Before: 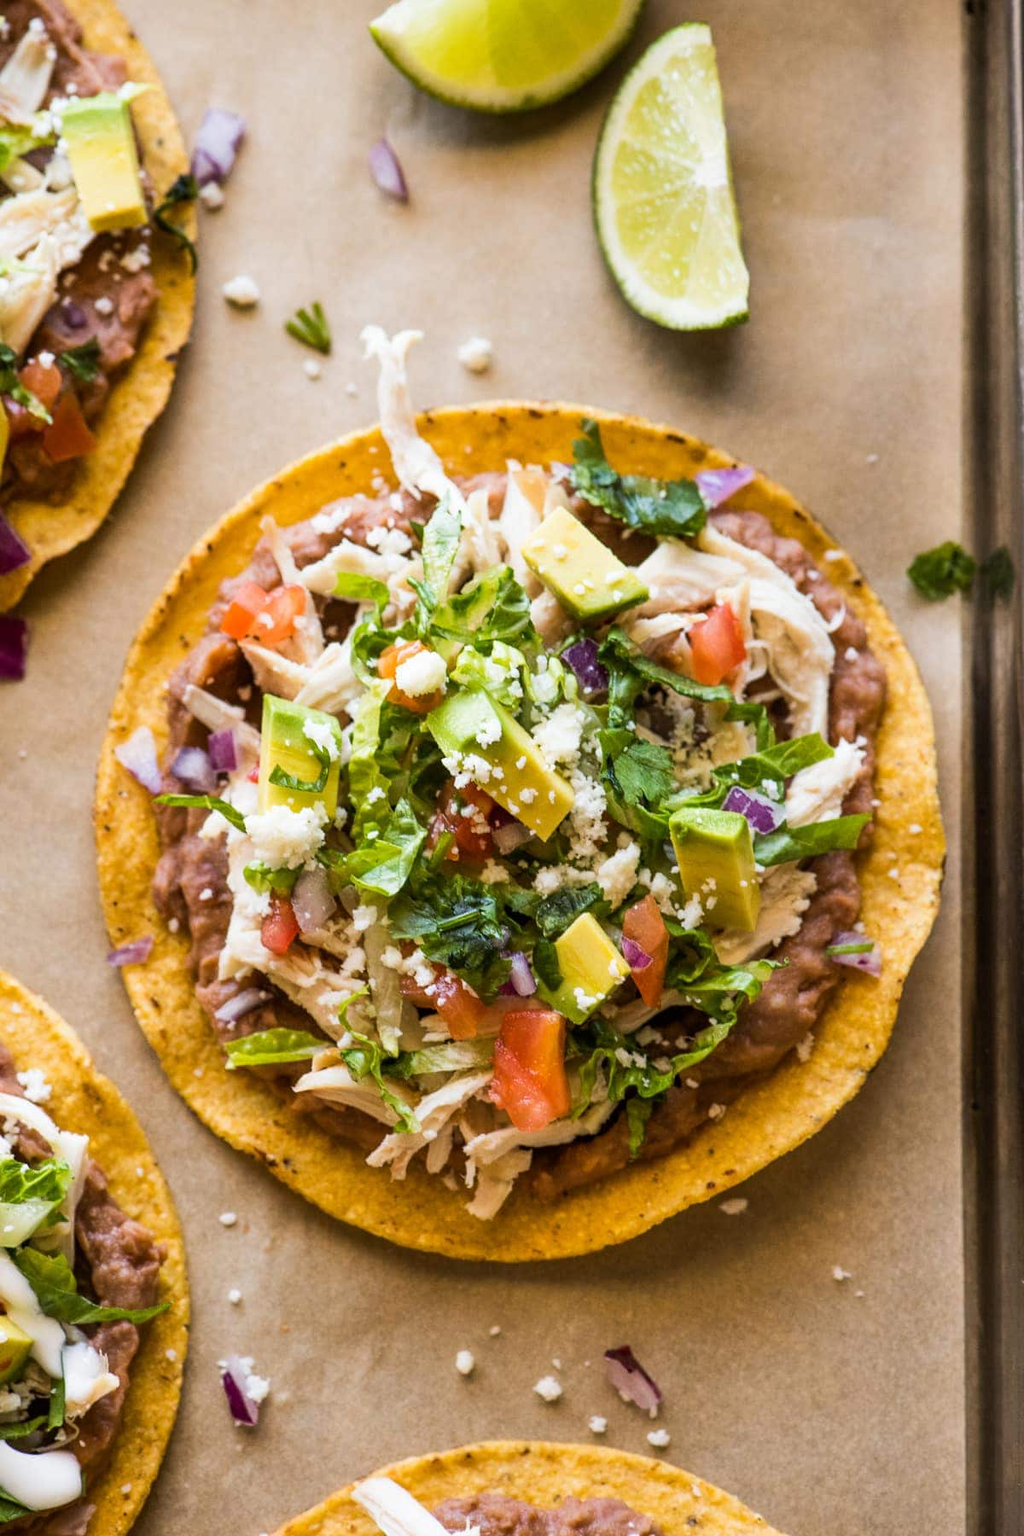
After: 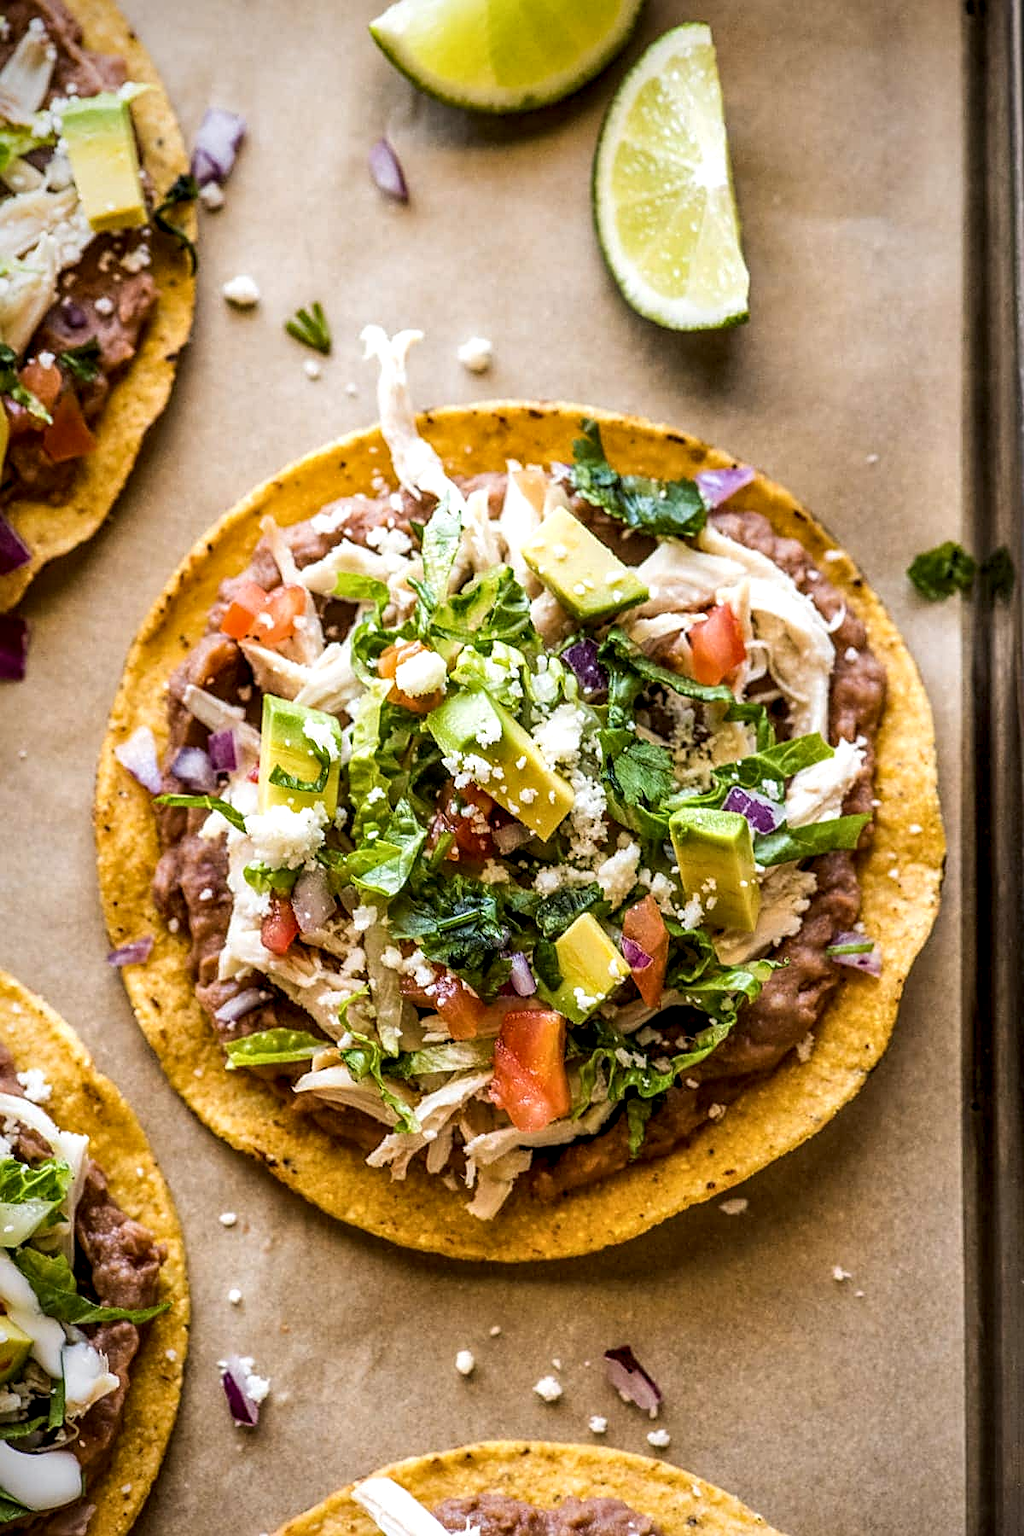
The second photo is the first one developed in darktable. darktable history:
base curve: curves: ch0 [(0, 0) (0.297, 0.298) (1, 1)], preserve colors none
local contrast: detail 150%
sharpen: on, module defaults
vignetting: fall-off start 87.21%, brightness -0.385, saturation 0.008, automatic ratio true
